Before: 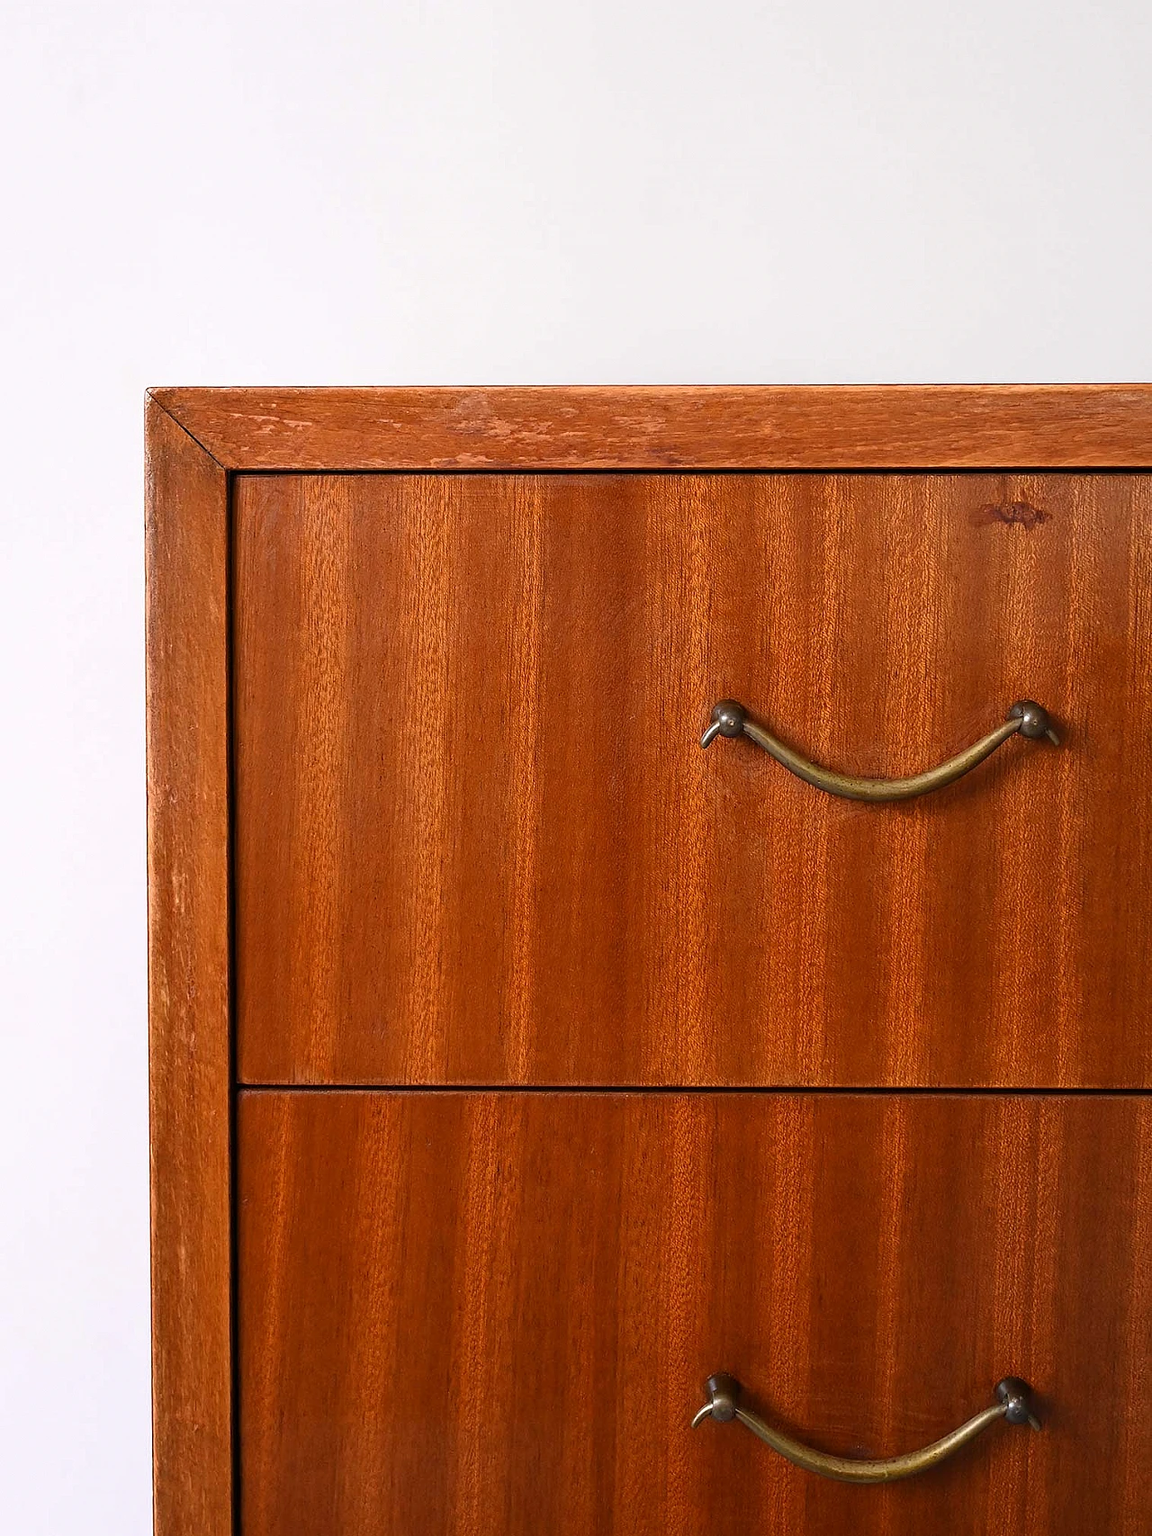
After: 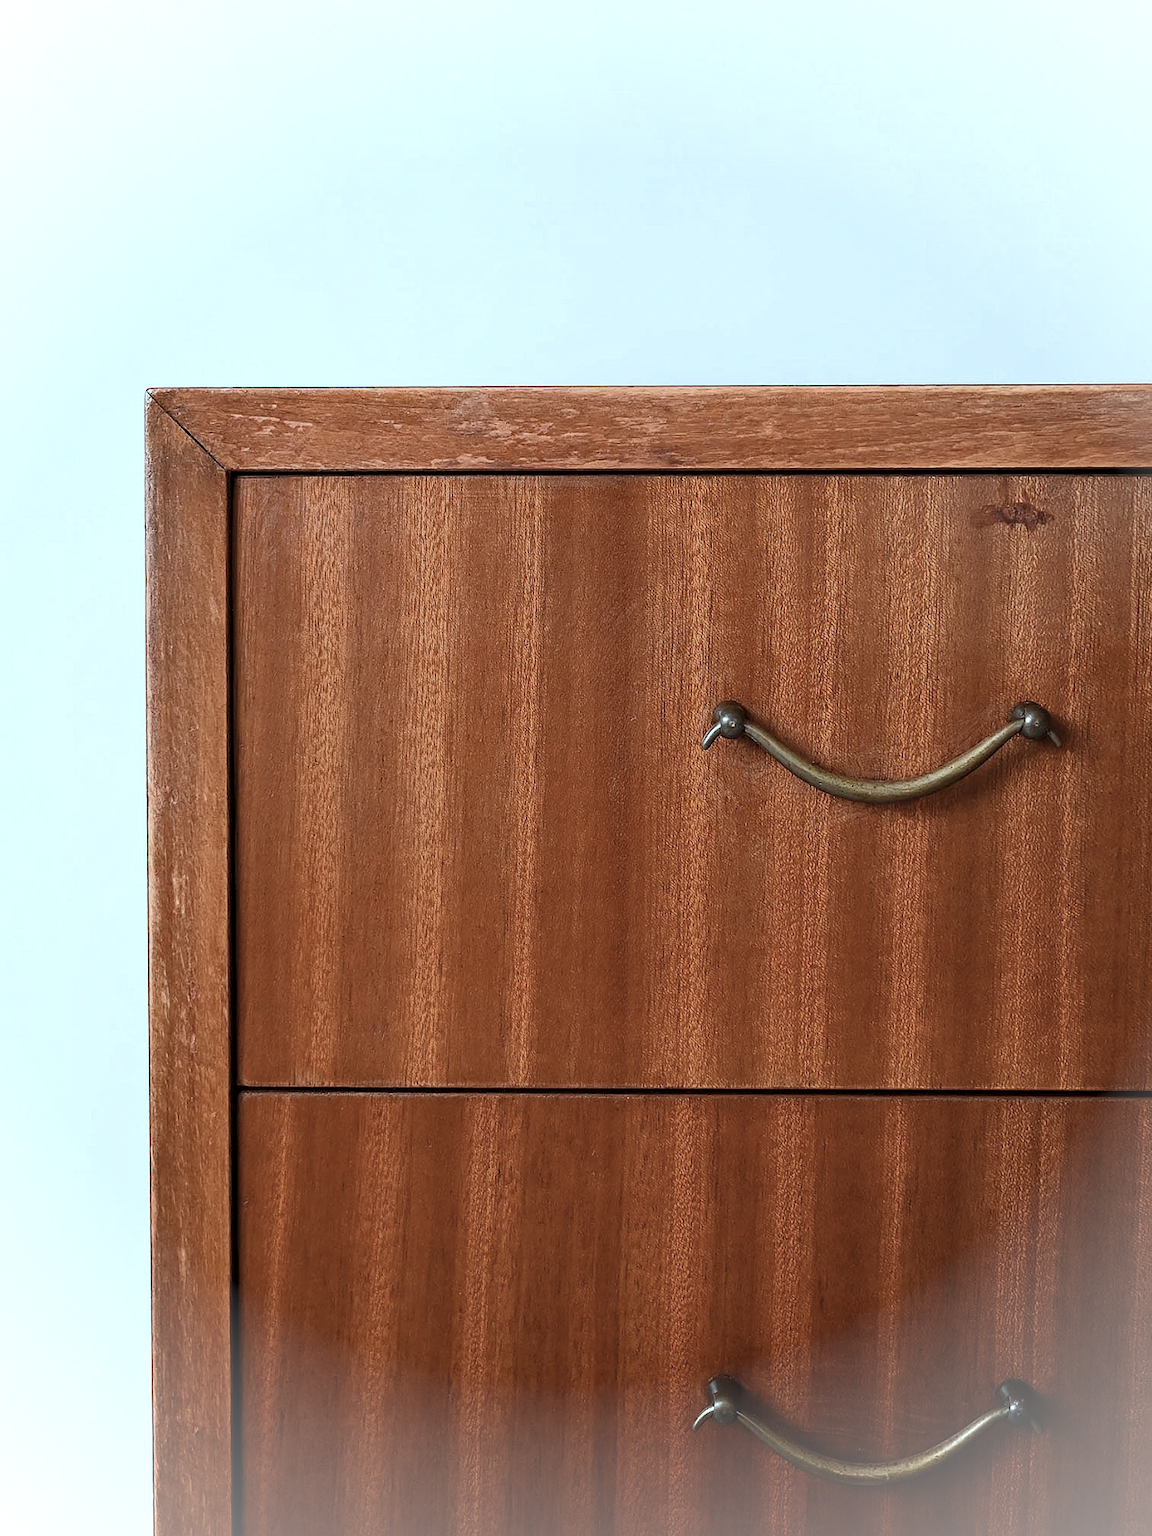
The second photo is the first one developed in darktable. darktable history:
vignetting: fall-off radius 45.28%, brightness 0.299, saturation 0
color correction: highlights a* -13.19, highlights b* -17.67, saturation 0.708
local contrast: highlights 102%, shadows 98%, detail 120%, midtone range 0.2
tone curve: curves: ch0 [(0, 0) (0.003, 0.003) (0.011, 0.011) (0.025, 0.024) (0.044, 0.043) (0.069, 0.068) (0.1, 0.097) (0.136, 0.132) (0.177, 0.173) (0.224, 0.219) (0.277, 0.27) (0.335, 0.327) (0.399, 0.389) (0.468, 0.457) (0.543, 0.549) (0.623, 0.628) (0.709, 0.713) (0.801, 0.803) (0.898, 0.899) (1, 1)], color space Lab, independent channels, preserve colors none
